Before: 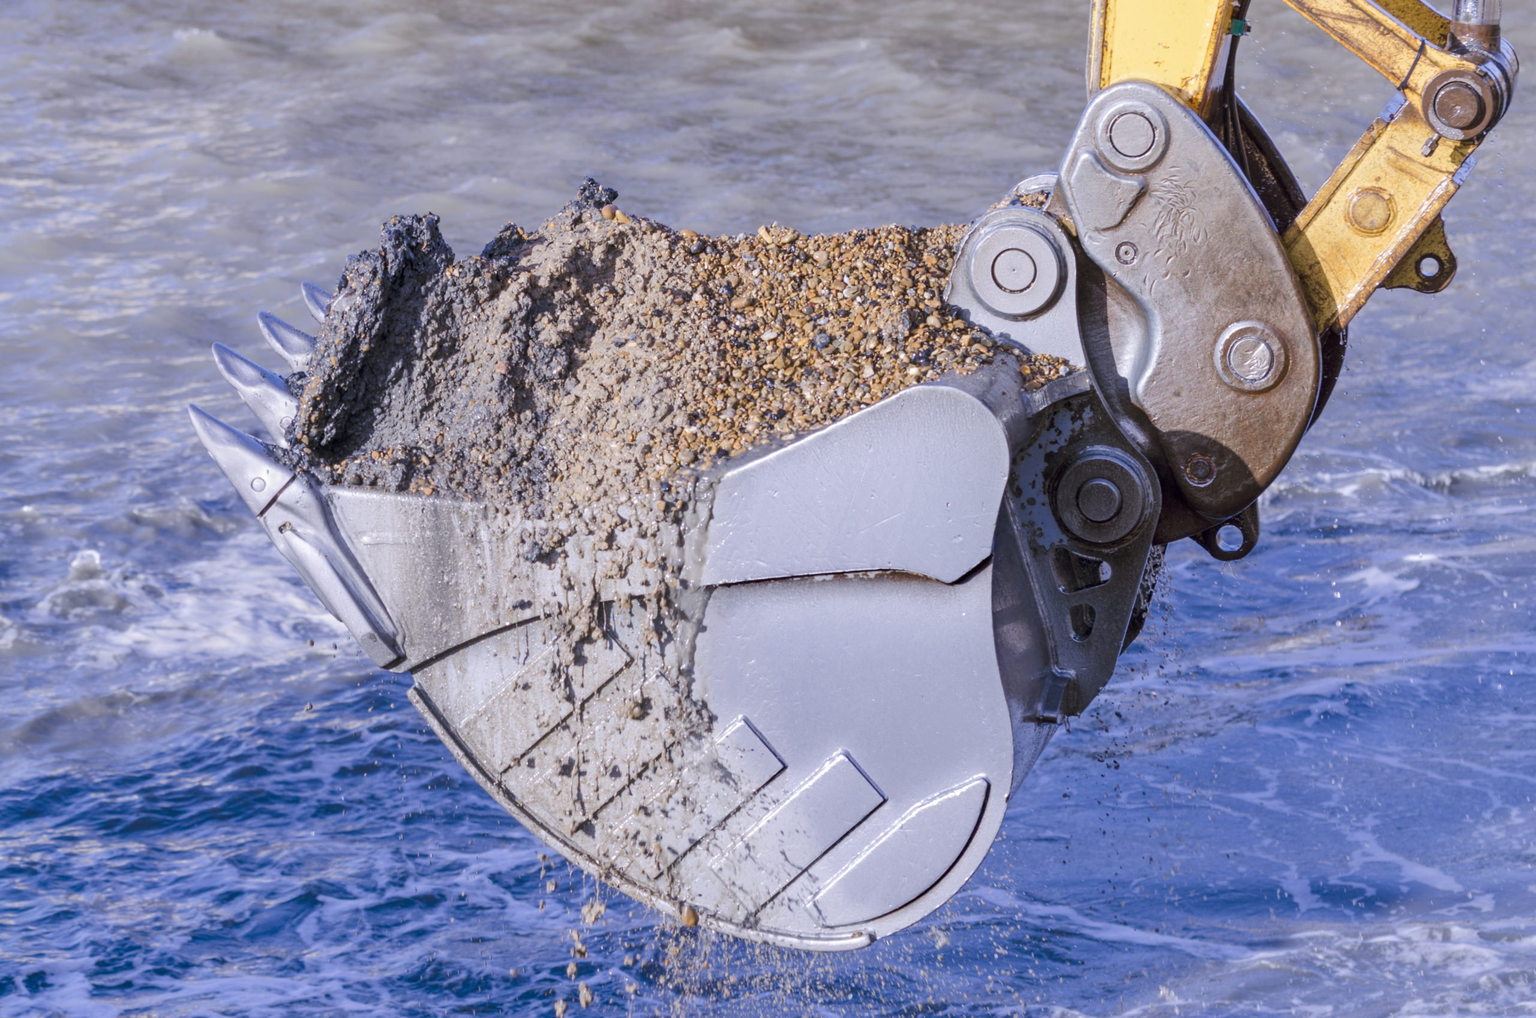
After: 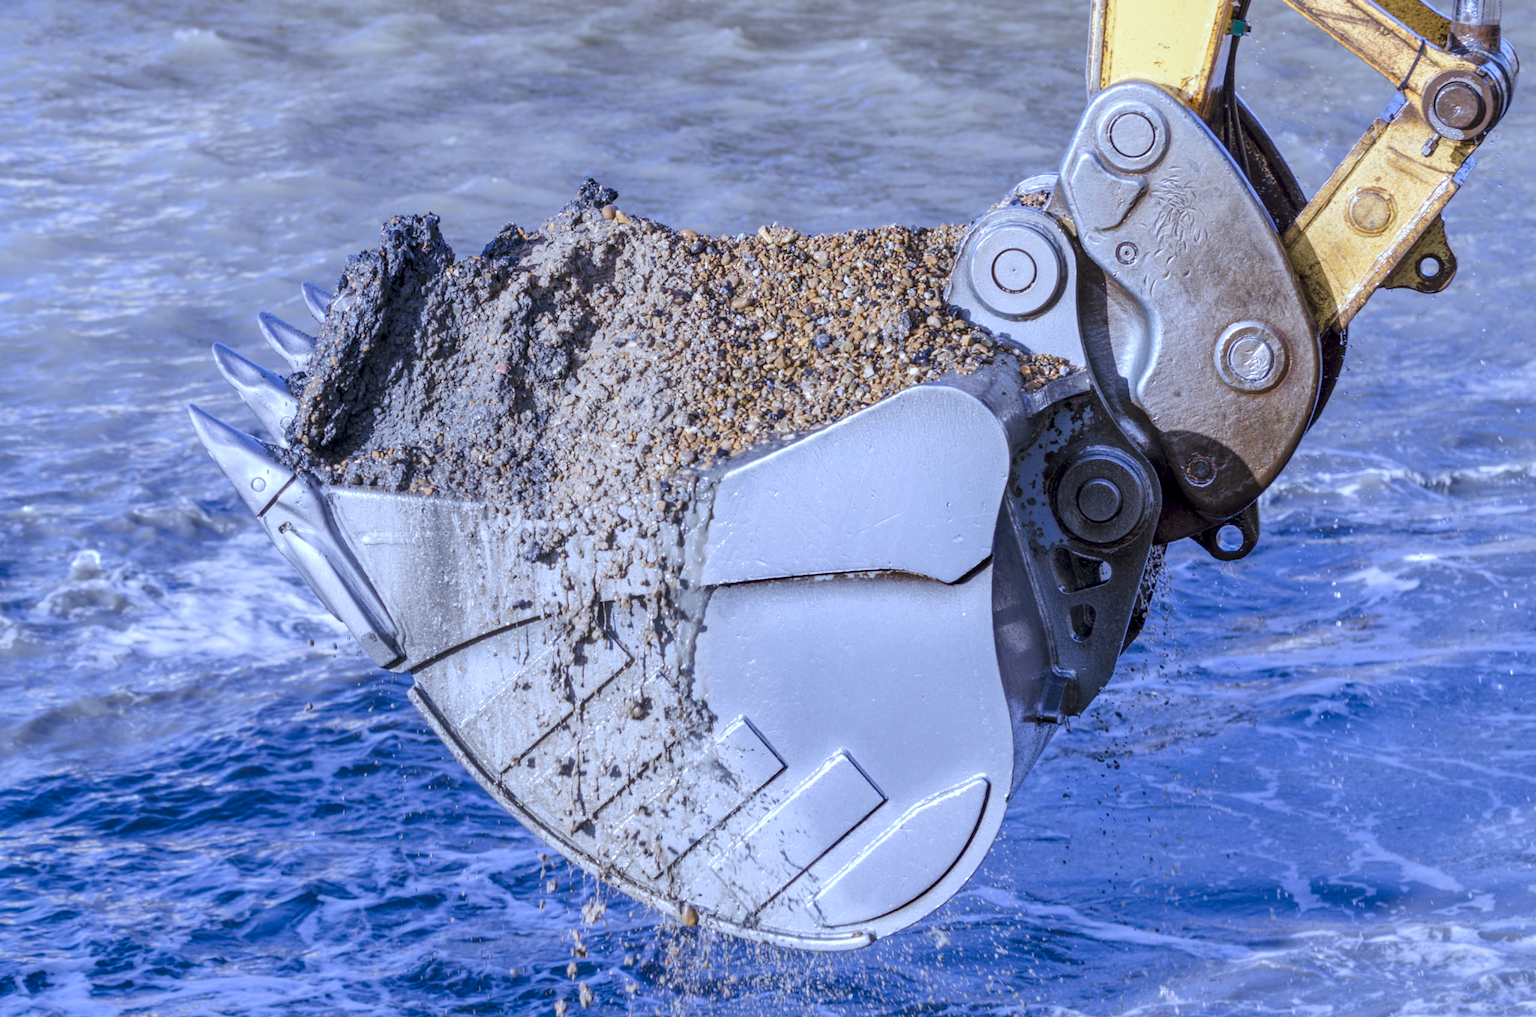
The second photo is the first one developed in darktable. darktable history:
local contrast: on, module defaults
color calibration: illuminant as shot in camera, x 0.378, y 0.38, temperature 4096.56 K
